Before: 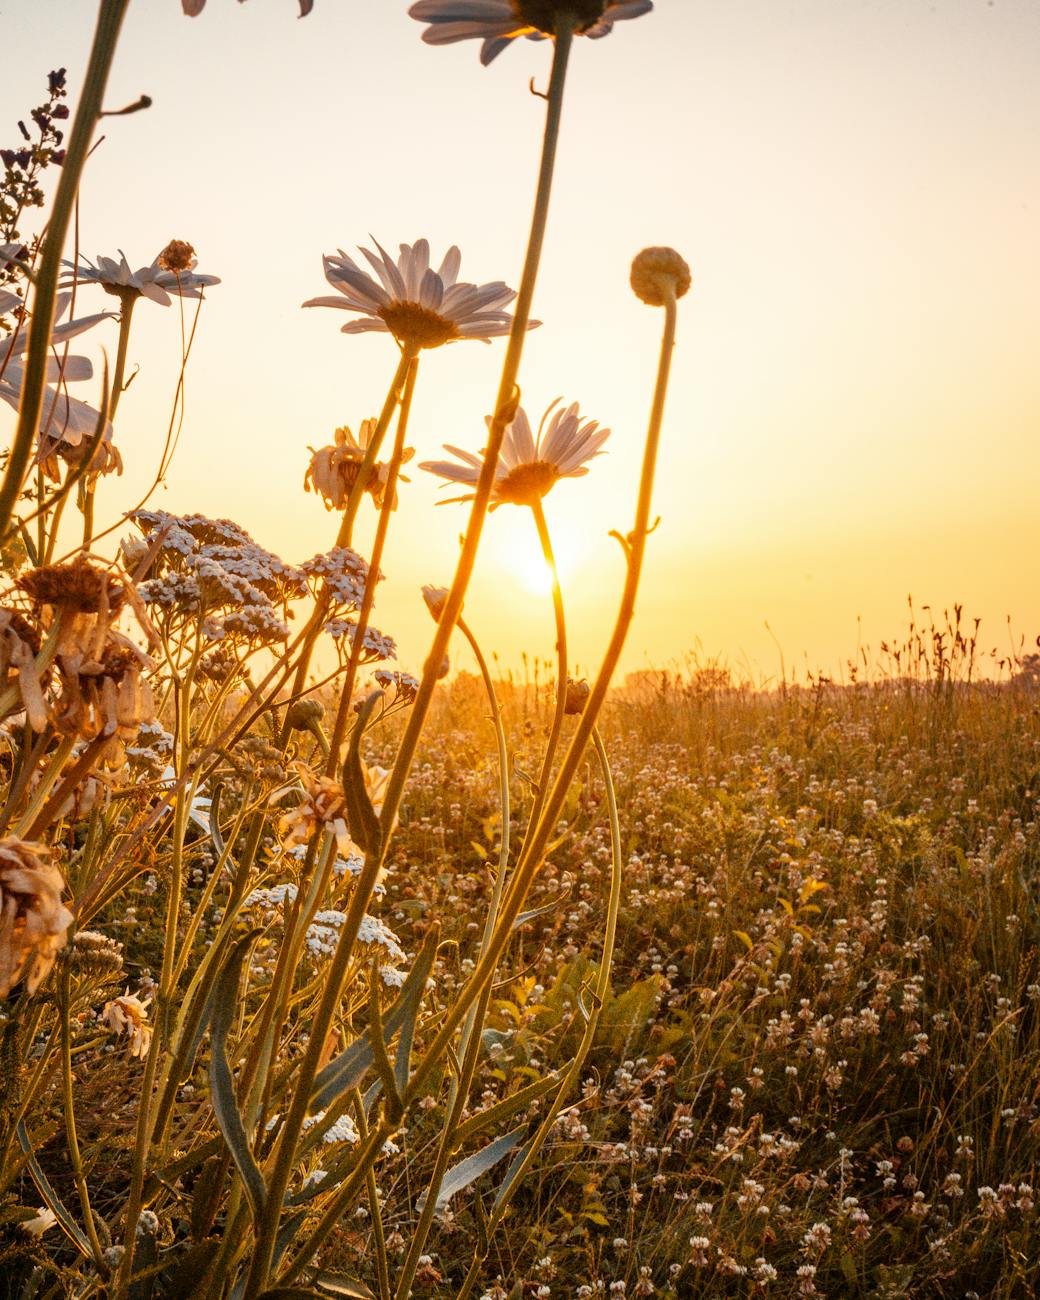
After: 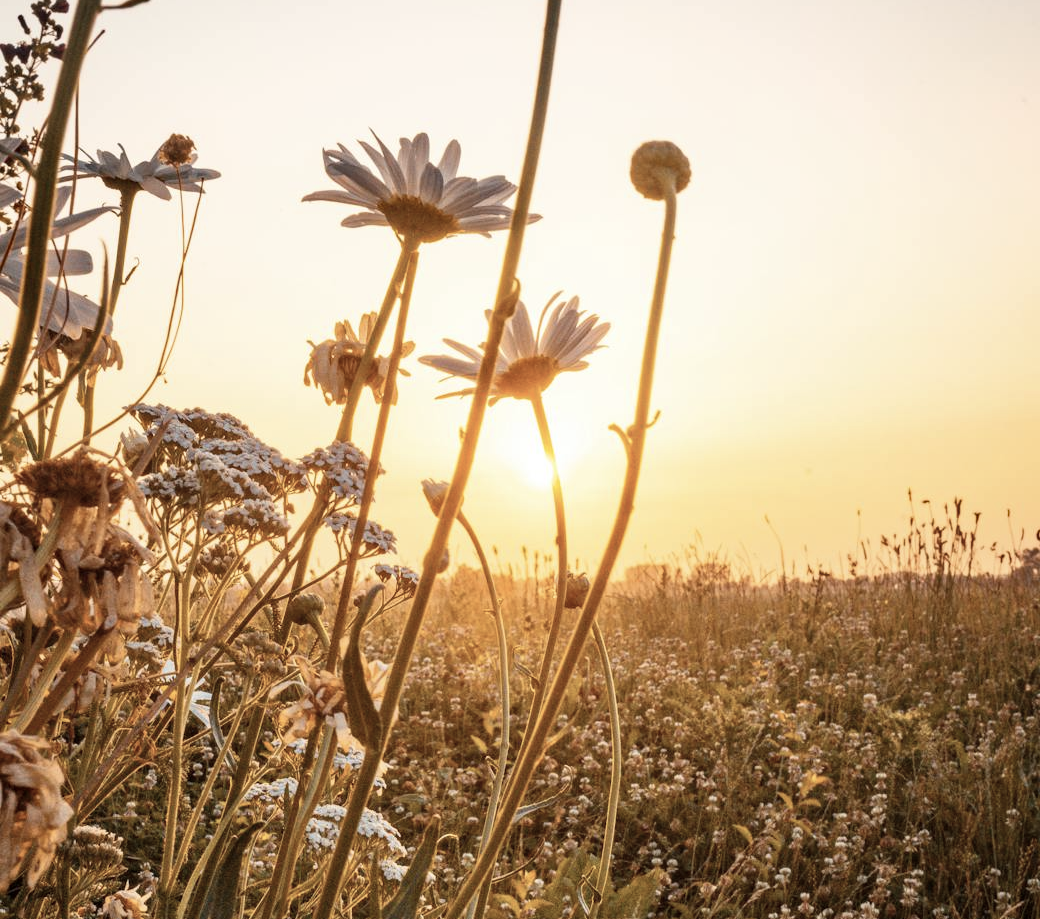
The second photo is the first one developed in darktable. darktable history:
haze removal: compatibility mode true, adaptive false
contrast brightness saturation: contrast 0.1, saturation -0.36
crop and rotate: top 8.293%, bottom 20.996%
